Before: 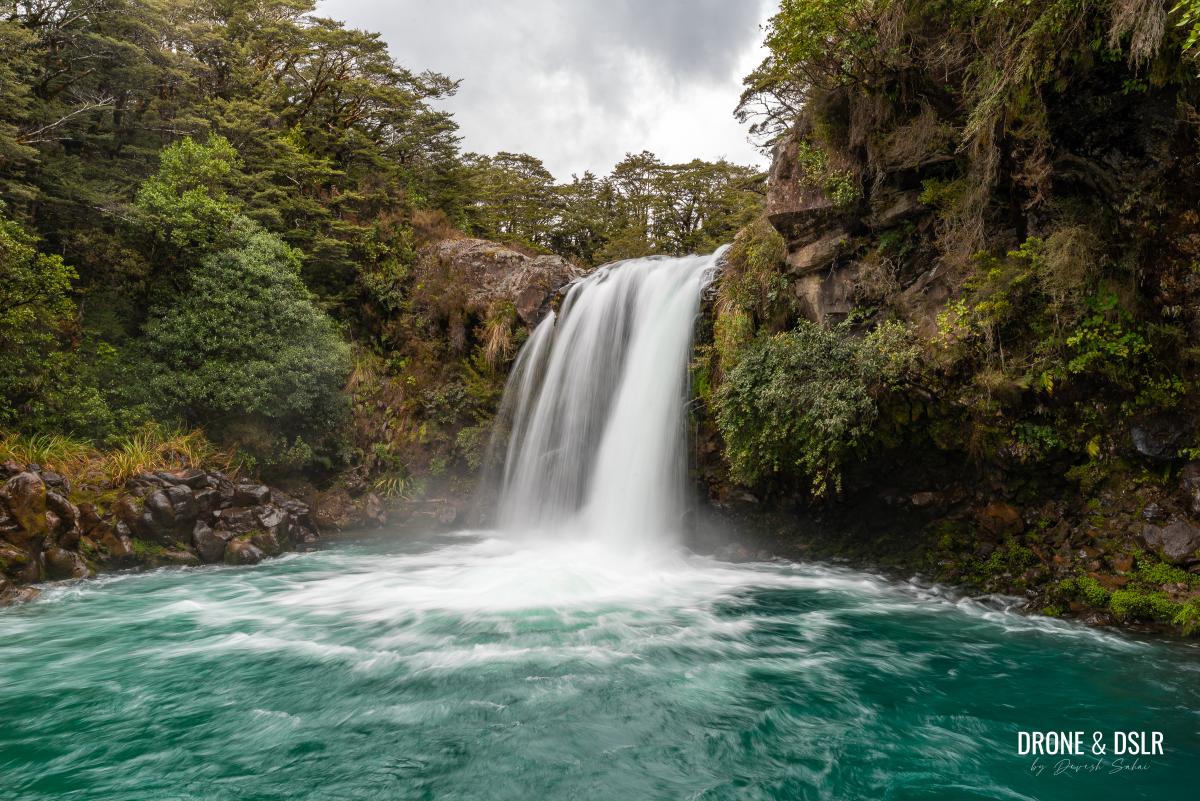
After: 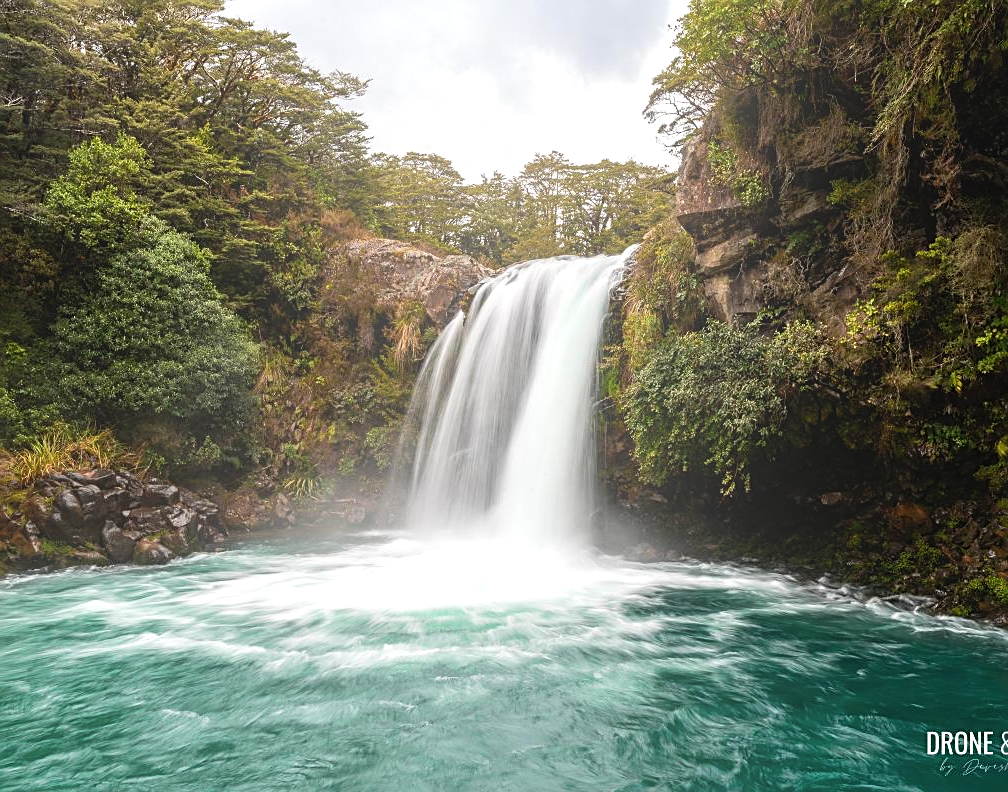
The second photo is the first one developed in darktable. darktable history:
sharpen: on, module defaults
tone equalizer: -8 EV -0.417 EV, -7 EV -0.389 EV, -6 EV -0.333 EV, -5 EV -0.222 EV, -3 EV 0.222 EV, -2 EV 0.333 EV, -1 EV 0.389 EV, +0 EV 0.417 EV, edges refinement/feathering 500, mask exposure compensation -1.57 EV, preserve details no
crop: left 7.598%, right 7.873%
bloom: size 38%, threshold 95%, strength 30%
